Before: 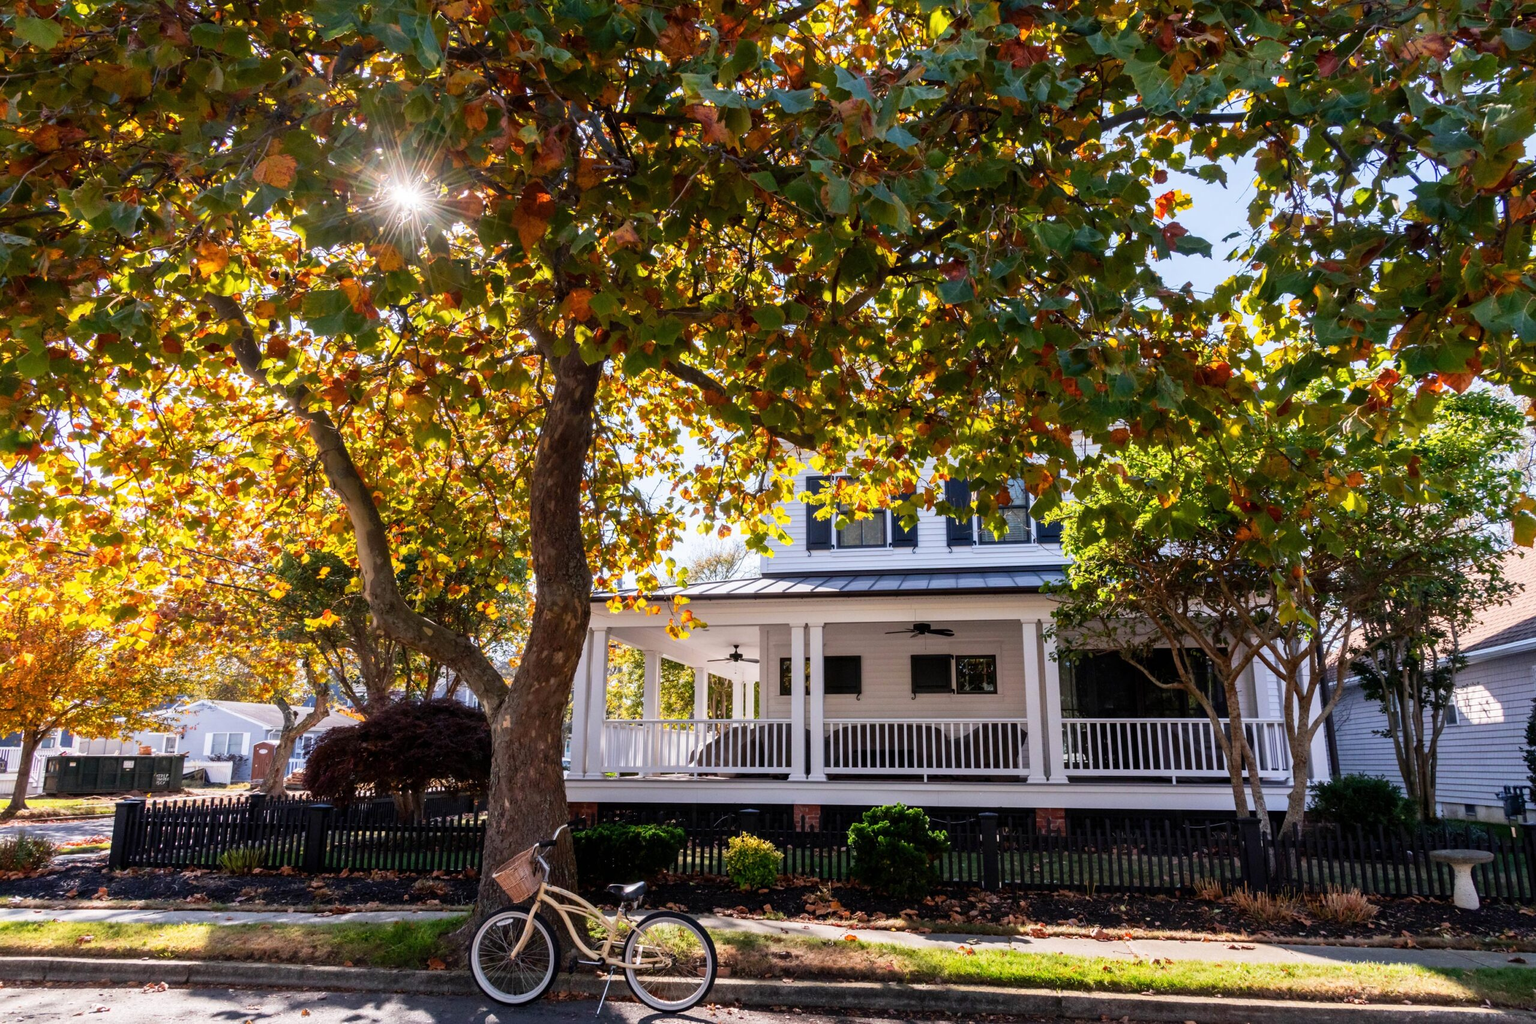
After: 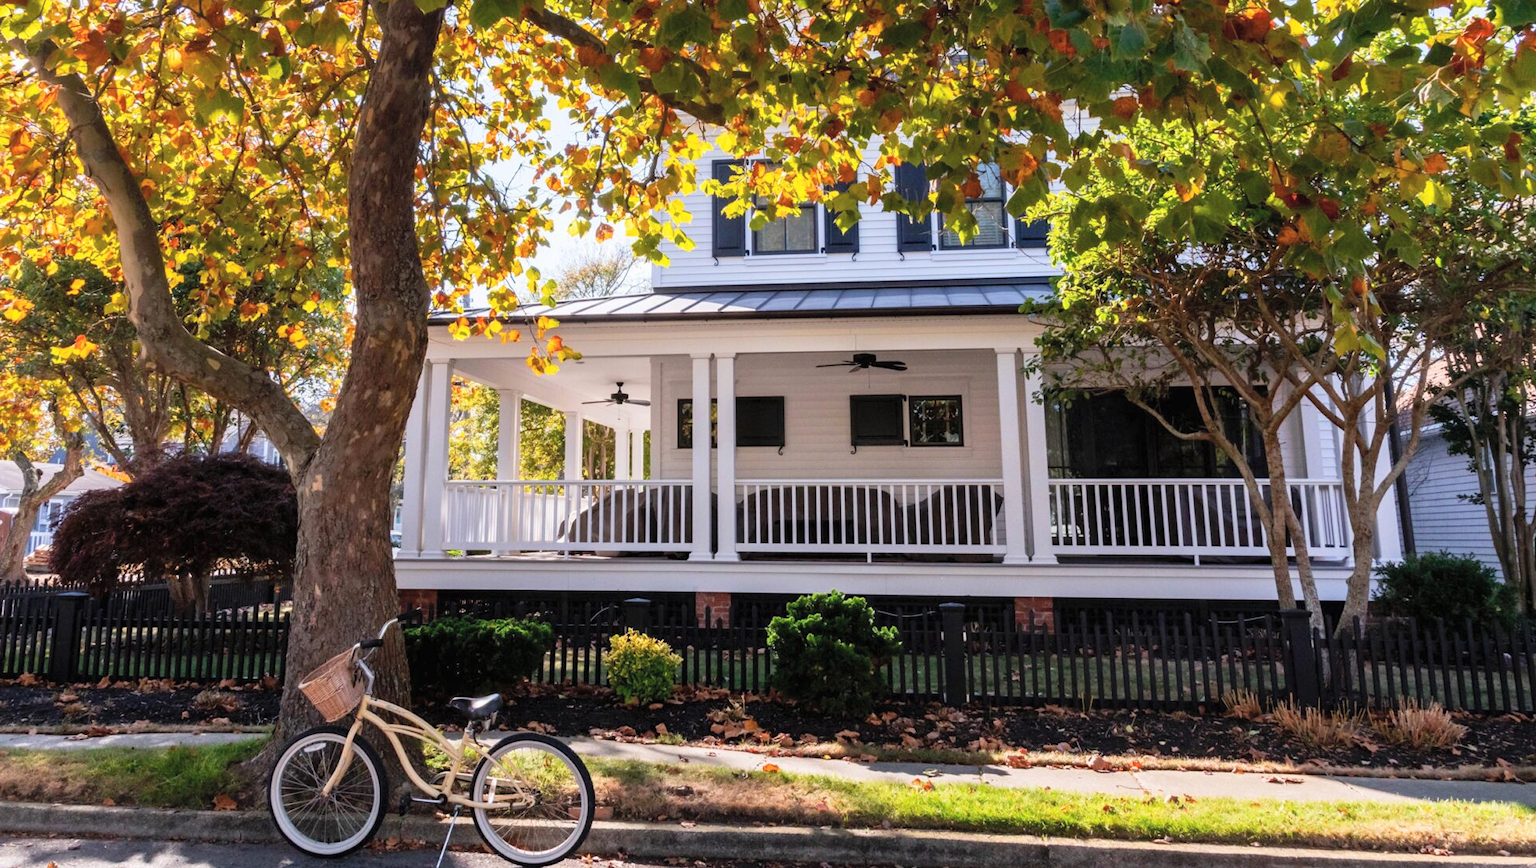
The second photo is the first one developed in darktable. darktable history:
crop and rotate: left 17.321%, top 34.725%, right 6.759%, bottom 0.895%
contrast brightness saturation: brightness 0.118
exposure: black level correction 0, exposure 0 EV, compensate highlight preservation false
